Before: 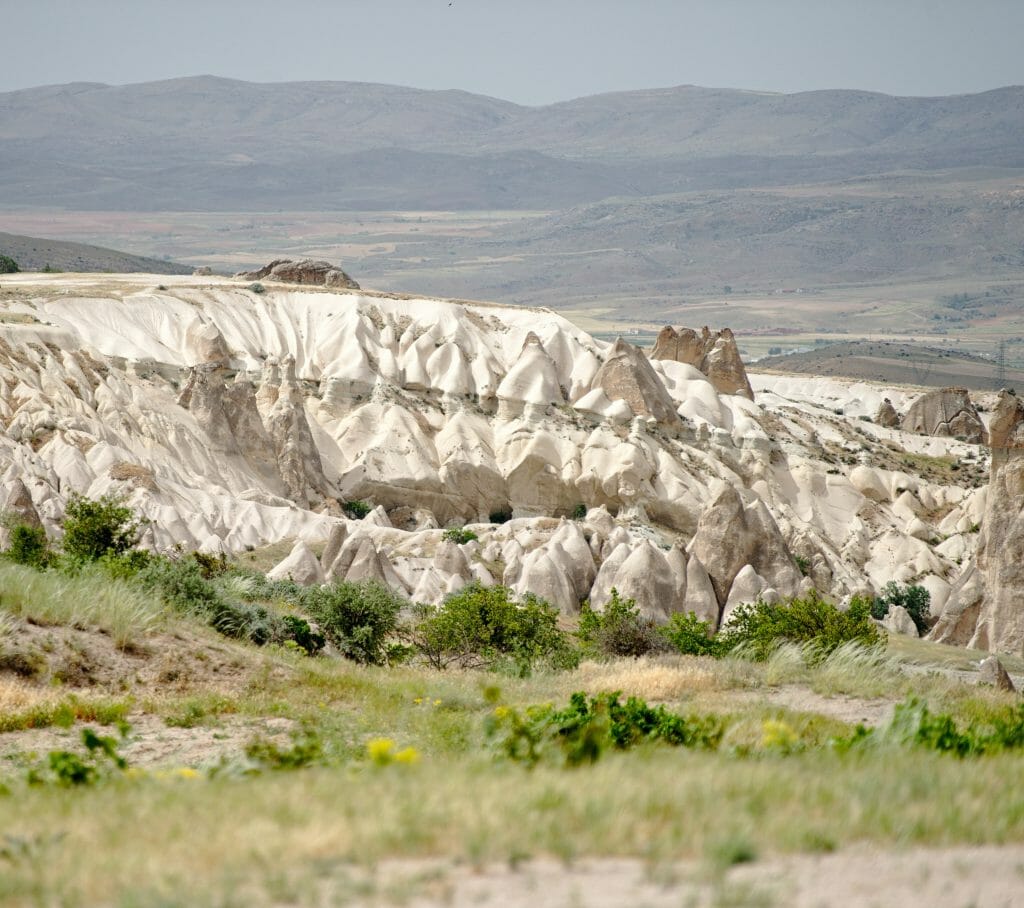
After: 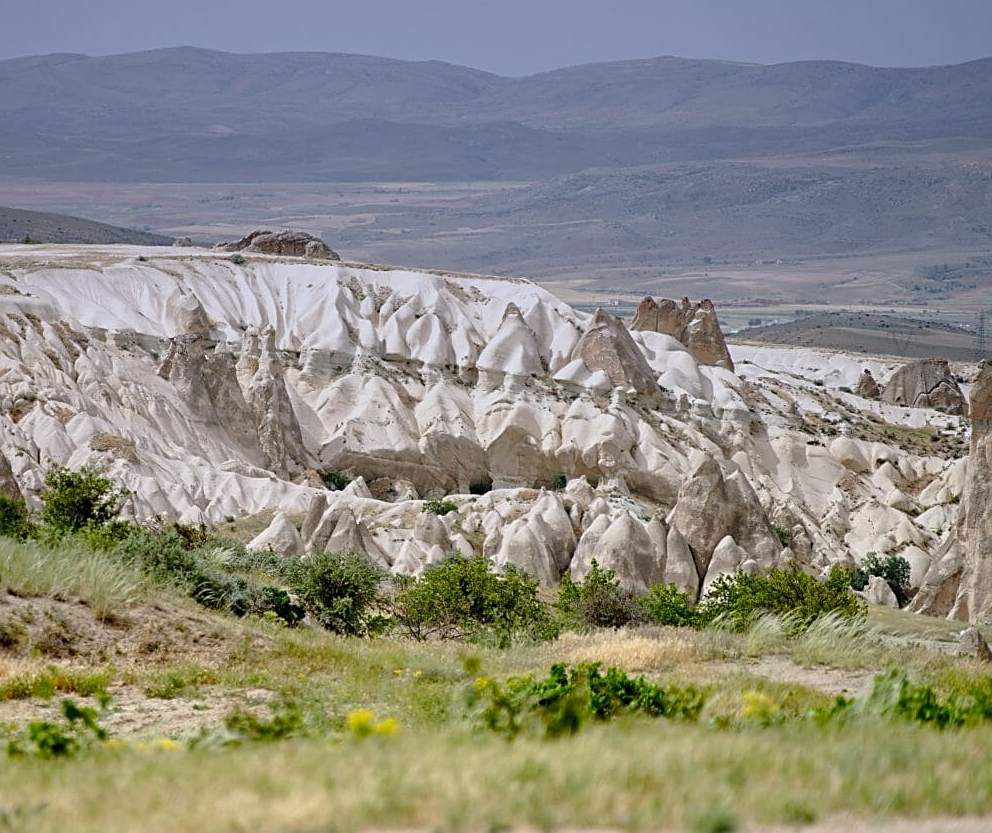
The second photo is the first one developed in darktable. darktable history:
crop: left 1.964%, top 3.251%, right 1.122%, bottom 4.933%
shadows and highlights: radius 264.75, soften with gaussian
graduated density: hue 238.83°, saturation 50%
sharpen: on, module defaults
